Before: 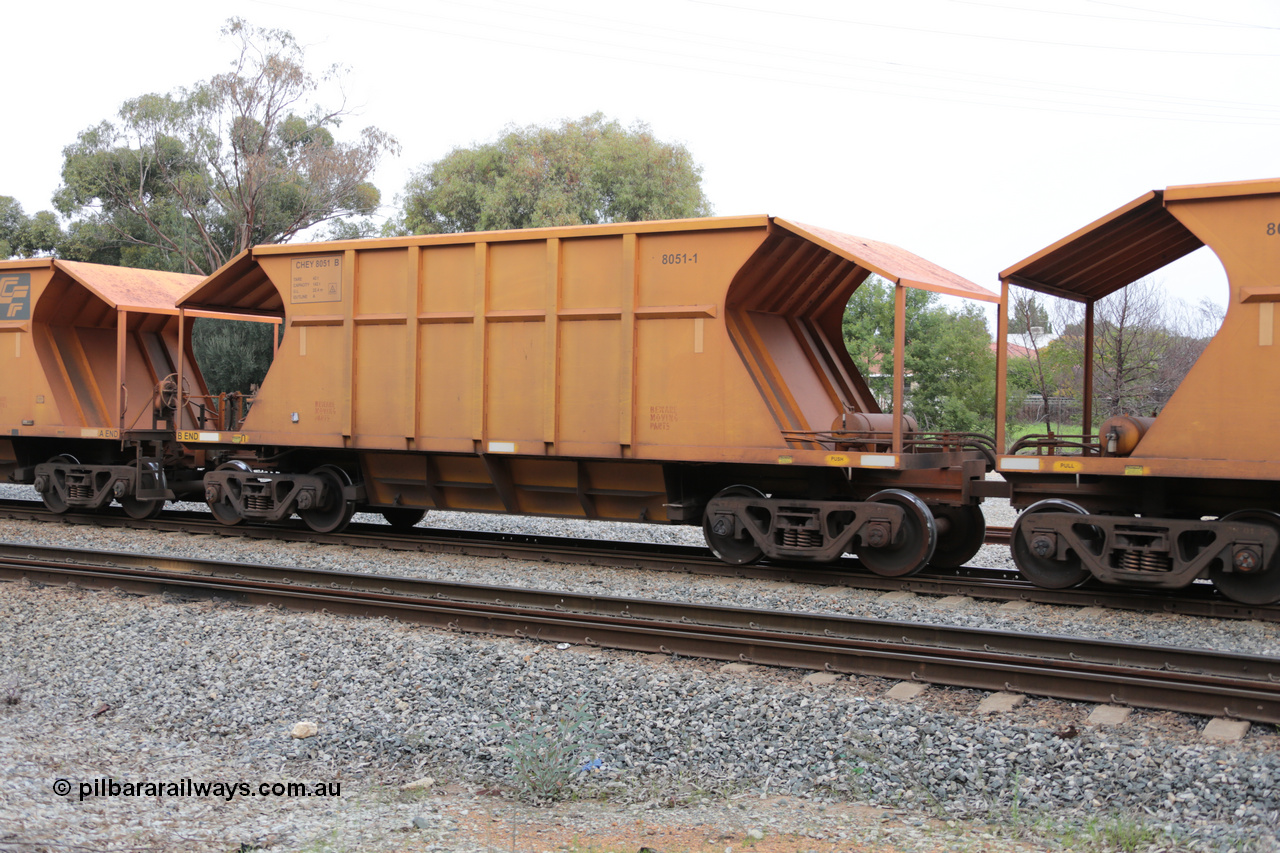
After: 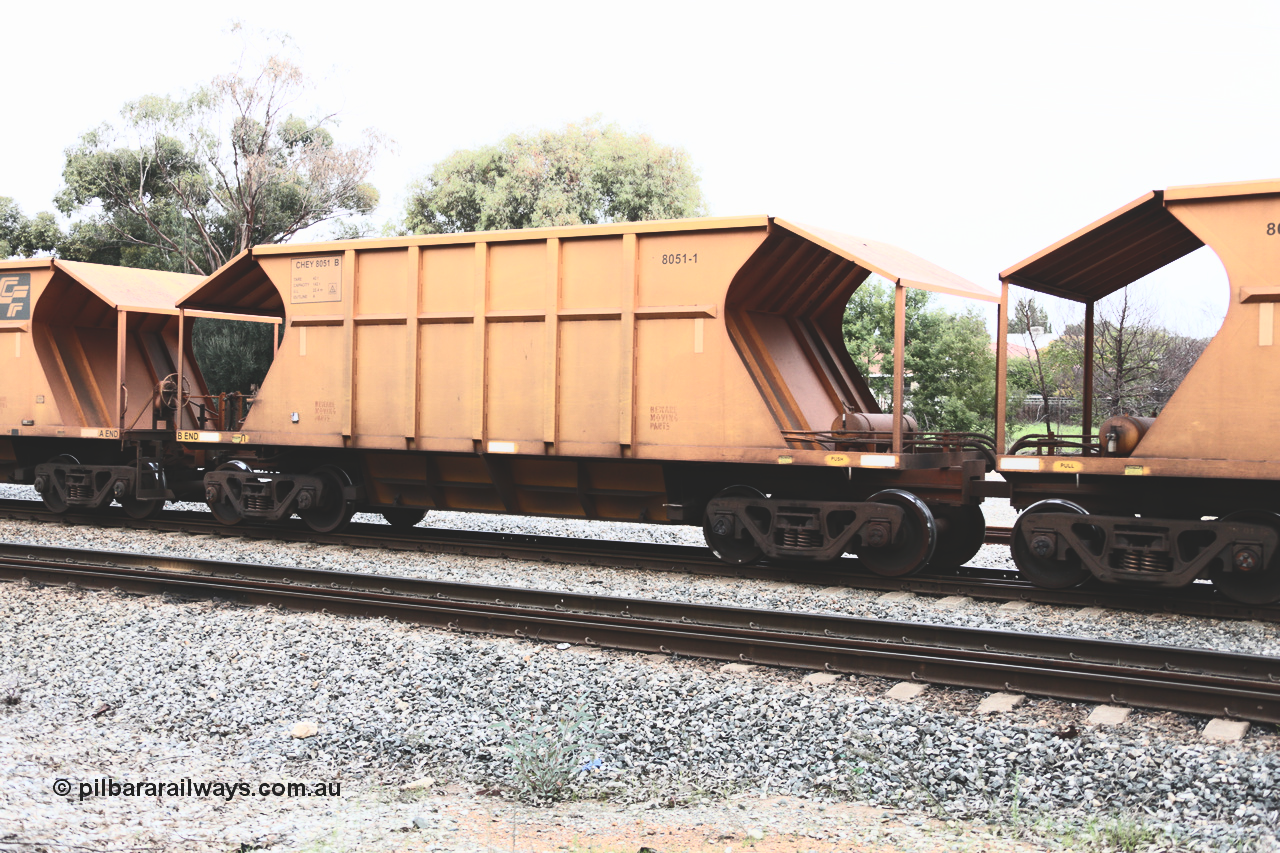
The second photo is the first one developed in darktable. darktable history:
contrast brightness saturation: contrast 0.622, brightness 0.326, saturation 0.143
haze removal: strength 0.286, distance 0.25, compatibility mode true, adaptive false
exposure: black level correction -0.037, exposure -0.495 EV, compensate highlight preservation false
shadows and highlights: shadows 0.143, highlights 38.32
